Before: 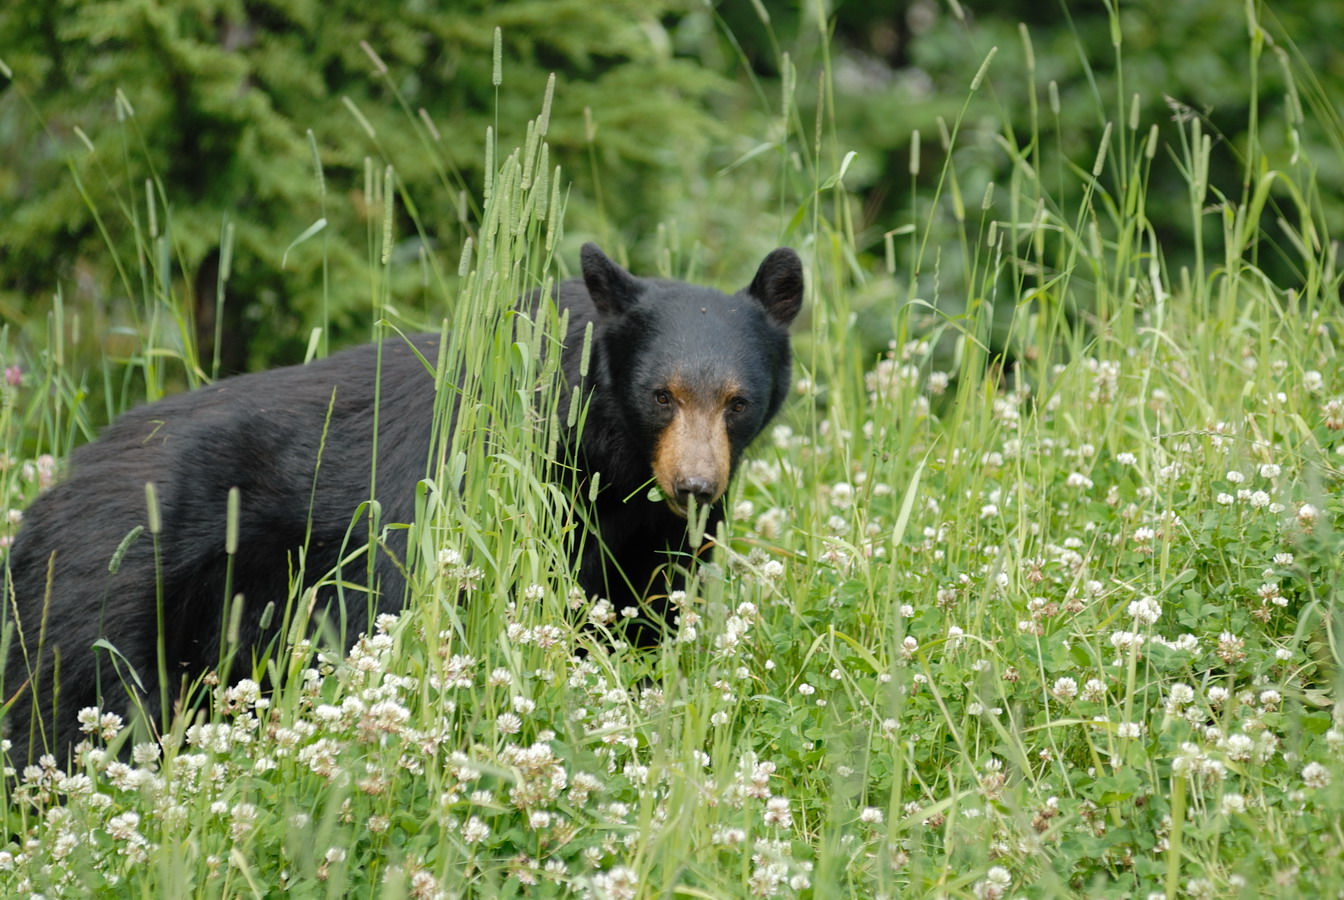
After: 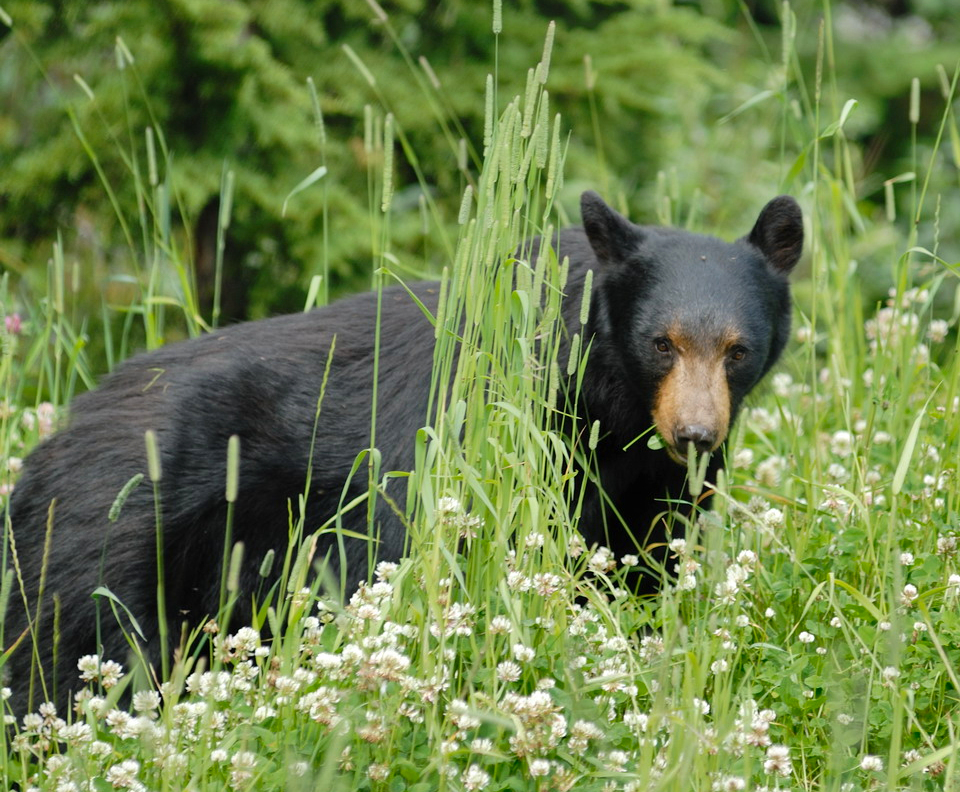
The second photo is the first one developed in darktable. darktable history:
contrast brightness saturation: contrast 0.1, brightness 0.03, saturation 0.09
shadows and highlights: soften with gaussian
crop: top 5.803%, right 27.864%, bottom 5.804%
tone equalizer: -8 EV -1.84 EV, -7 EV -1.16 EV, -6 EV -1.62 EV, smoothing diameter 25%, edges refinement/feathering 10, preserve details guided filter
